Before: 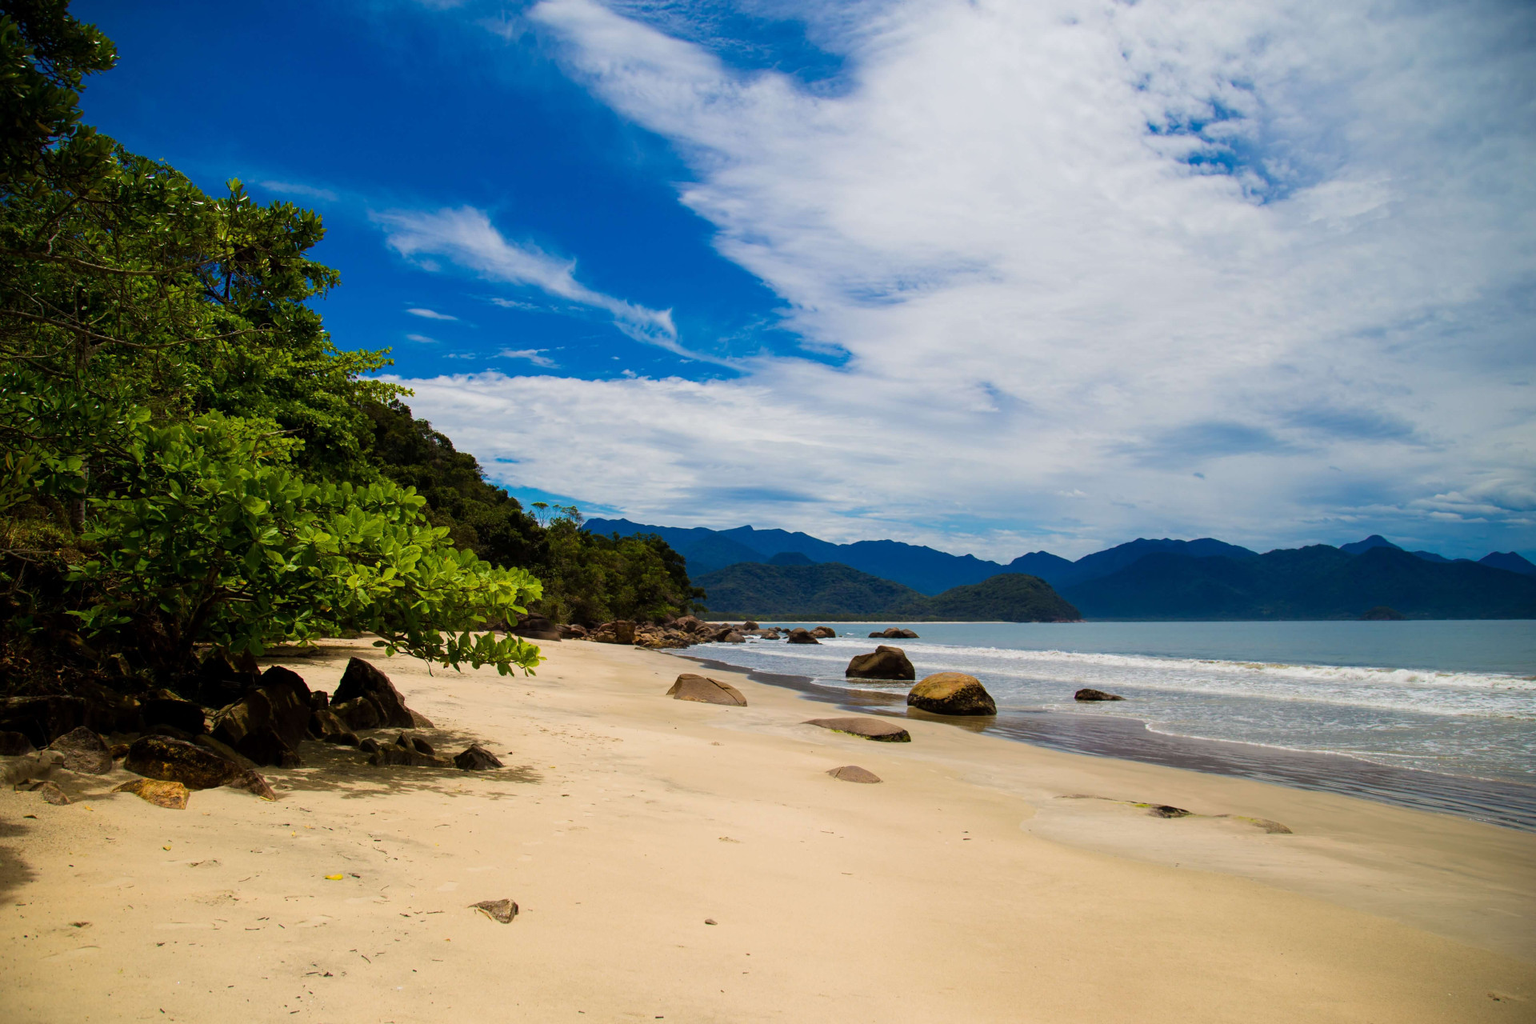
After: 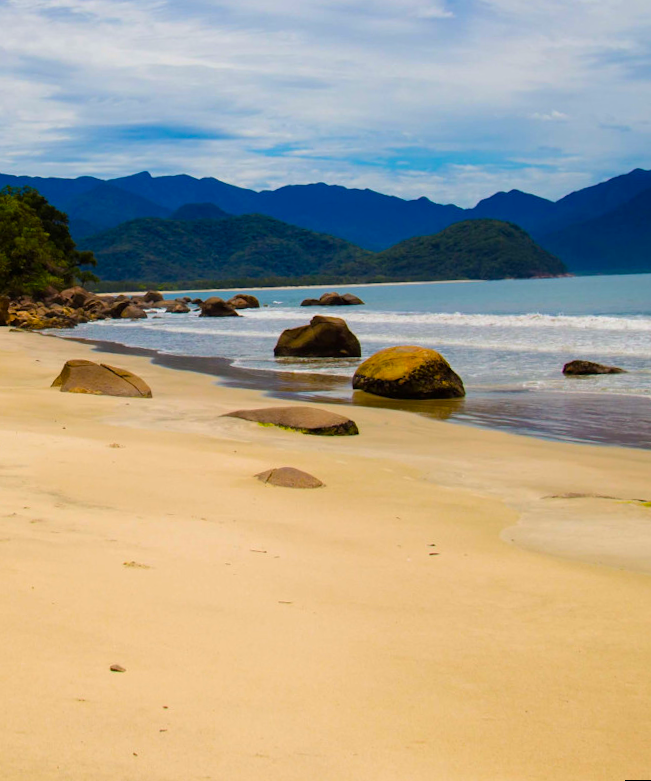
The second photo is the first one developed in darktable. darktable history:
crop: left 40.878%, top 39.176%, right 25.993%, bottom 3.081%
color balance rgb: perceptual saturation grading › global saturation 30%, global vibrance 20%
tone equalizer: on, module defaults
rotate and perspective: rotation -2.22°, lens shift (horizontal) -0.022, automatic cropping off
